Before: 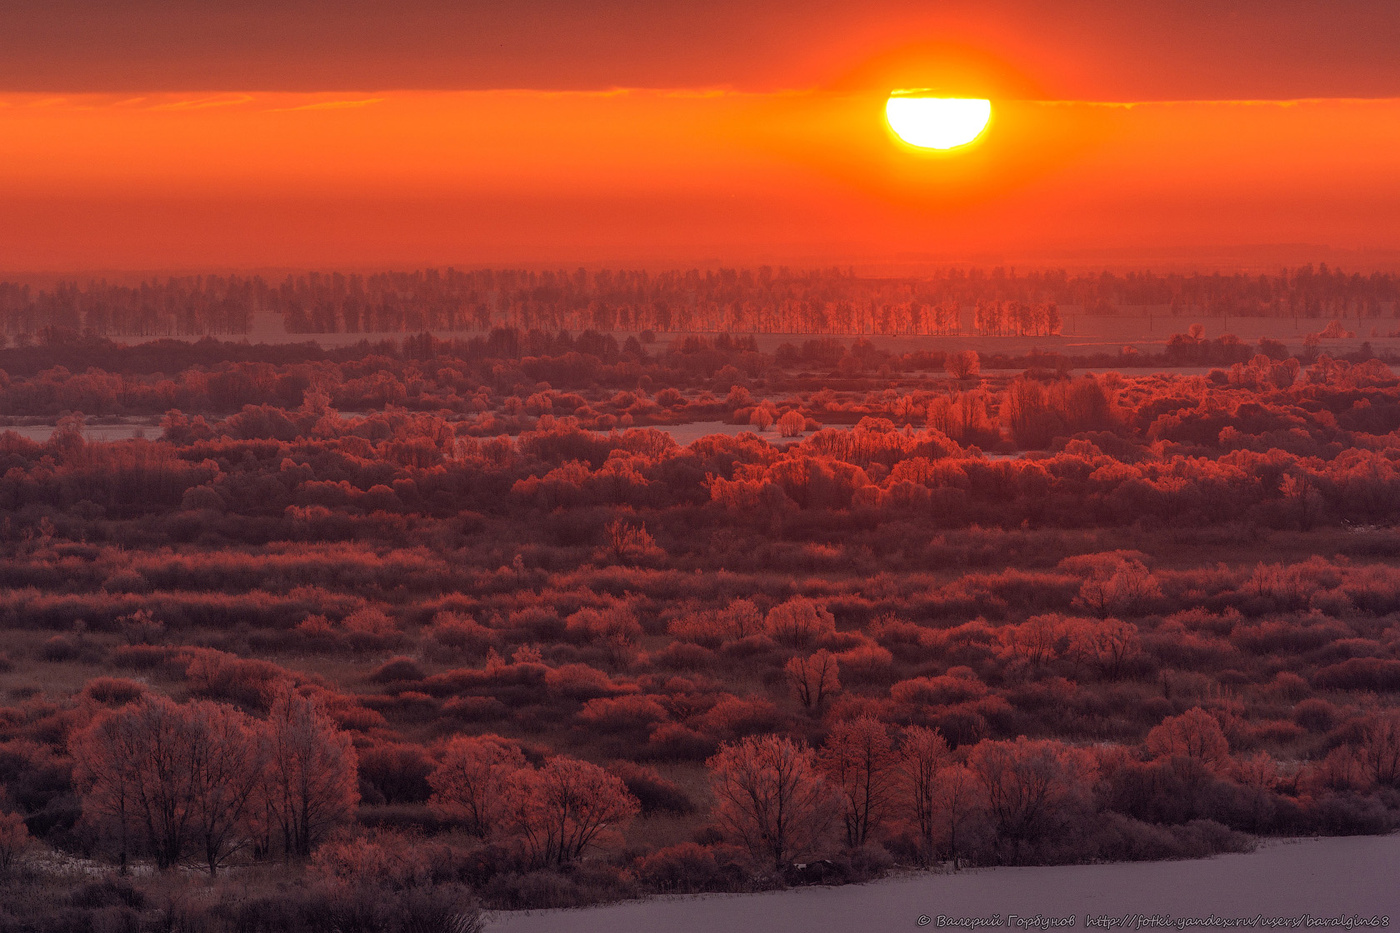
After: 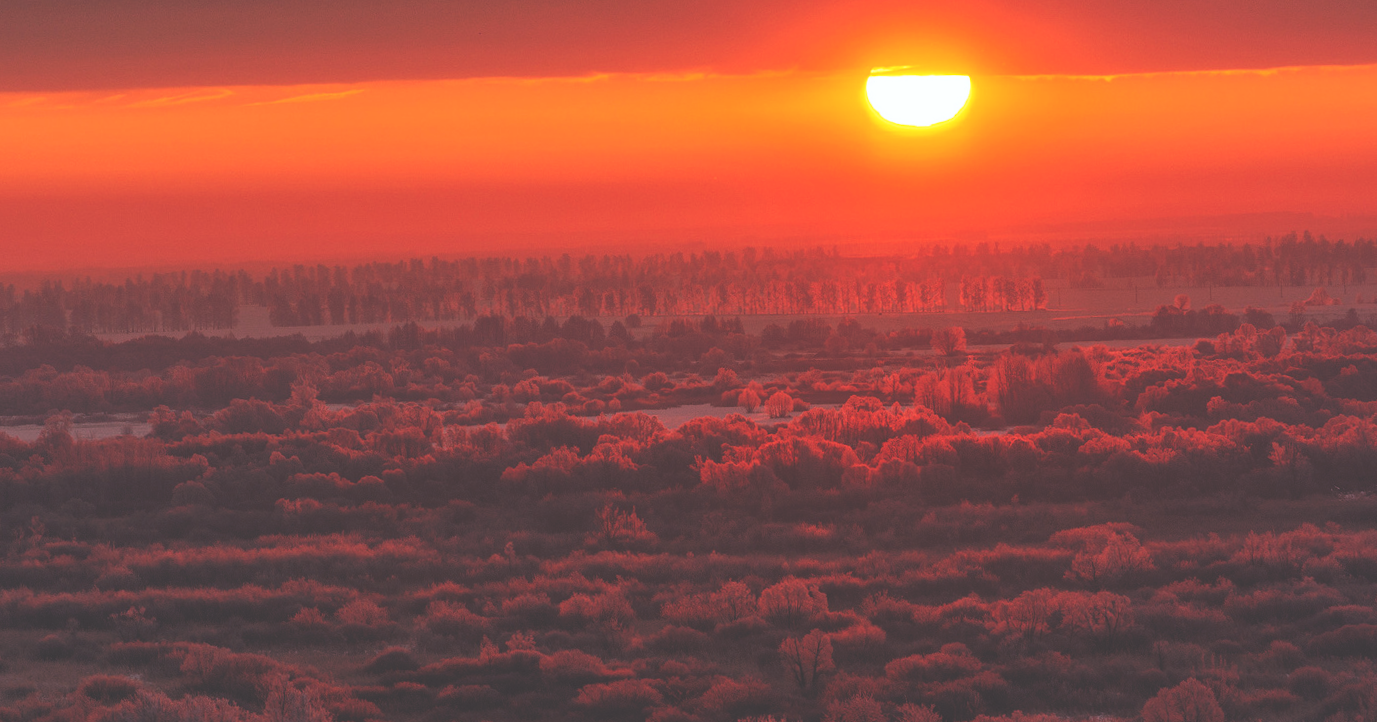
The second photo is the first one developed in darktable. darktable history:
tone curve: curves: ch0 [(0, 0) (0.003, 0.224) (0.011, 0.229) (0.025, 0.234) (0.044, 0.242) (0.069, 0.249) (0.1, 0.256) (0.136, 0.265) (0.177, 0.285) (0.224, 0.304) (0.277, 0.337) (0.335, 0.385) (0.399, 0.435) (0.468, 0.507) (0.543, 0.59) (0.623, 0.674) (0.709, 0.763) (0.801, 0.852) (0.898, 0.931) (1, 1)], preserve colors none
white balance: red 0.98, blue 1.034
rotate and perspective: rotation -1.42°, crop left 0.016, crop right 0.984, crop top 0.035, crop bottom 0.965
crop: bottom 19.644%
